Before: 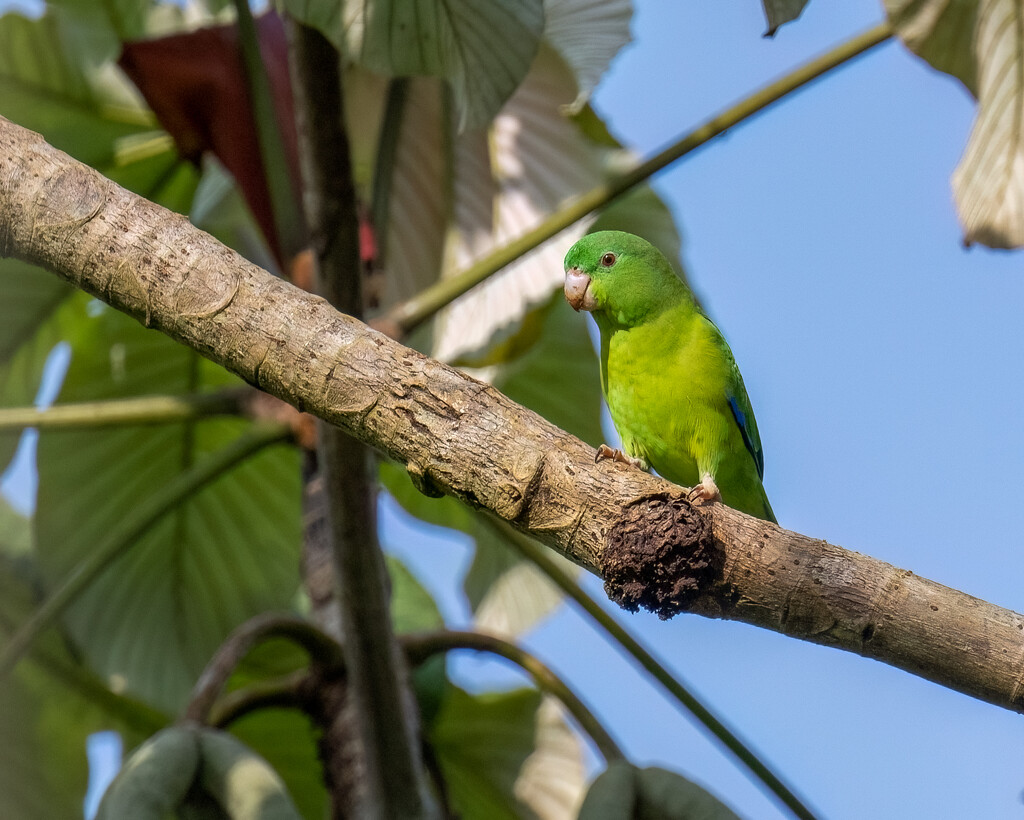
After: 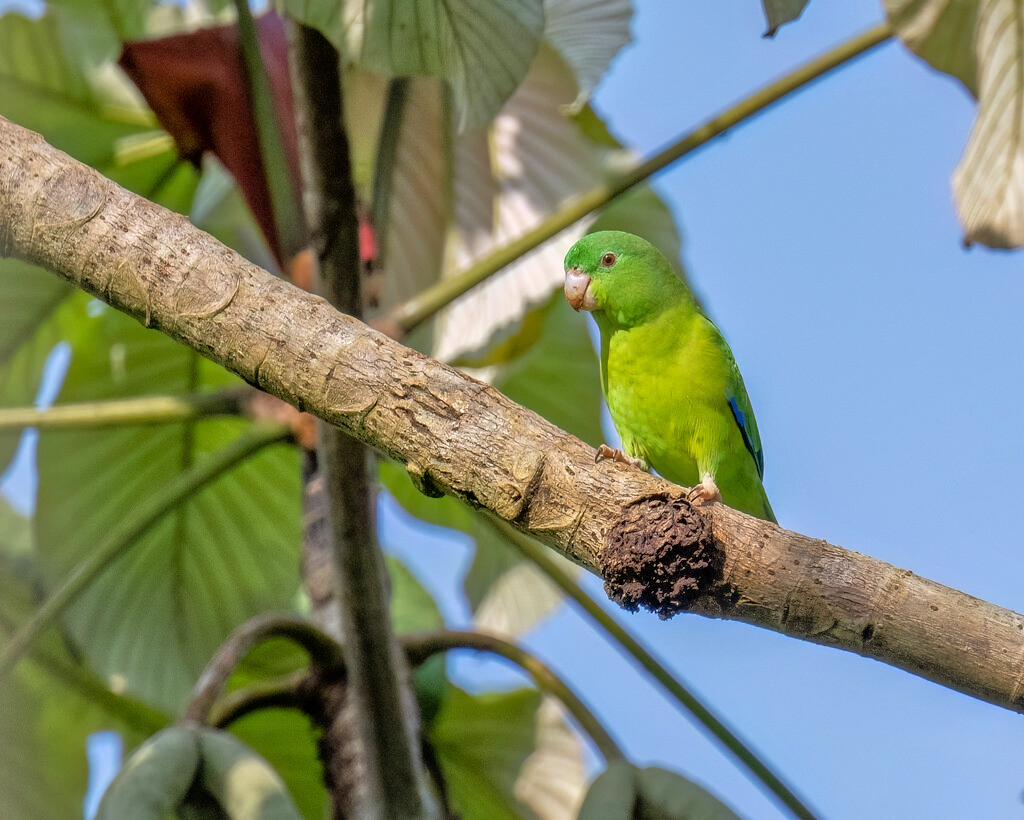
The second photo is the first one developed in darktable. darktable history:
tone equalizer: -7 EV 0.15 EV, -6 EV 0.568 EV, -5 EV 1.14 EV, -4 EV 1.29 EV, -3 EV 1.15 EV, -2 EV 0.6 EV, -1 EV 0.164 EV
